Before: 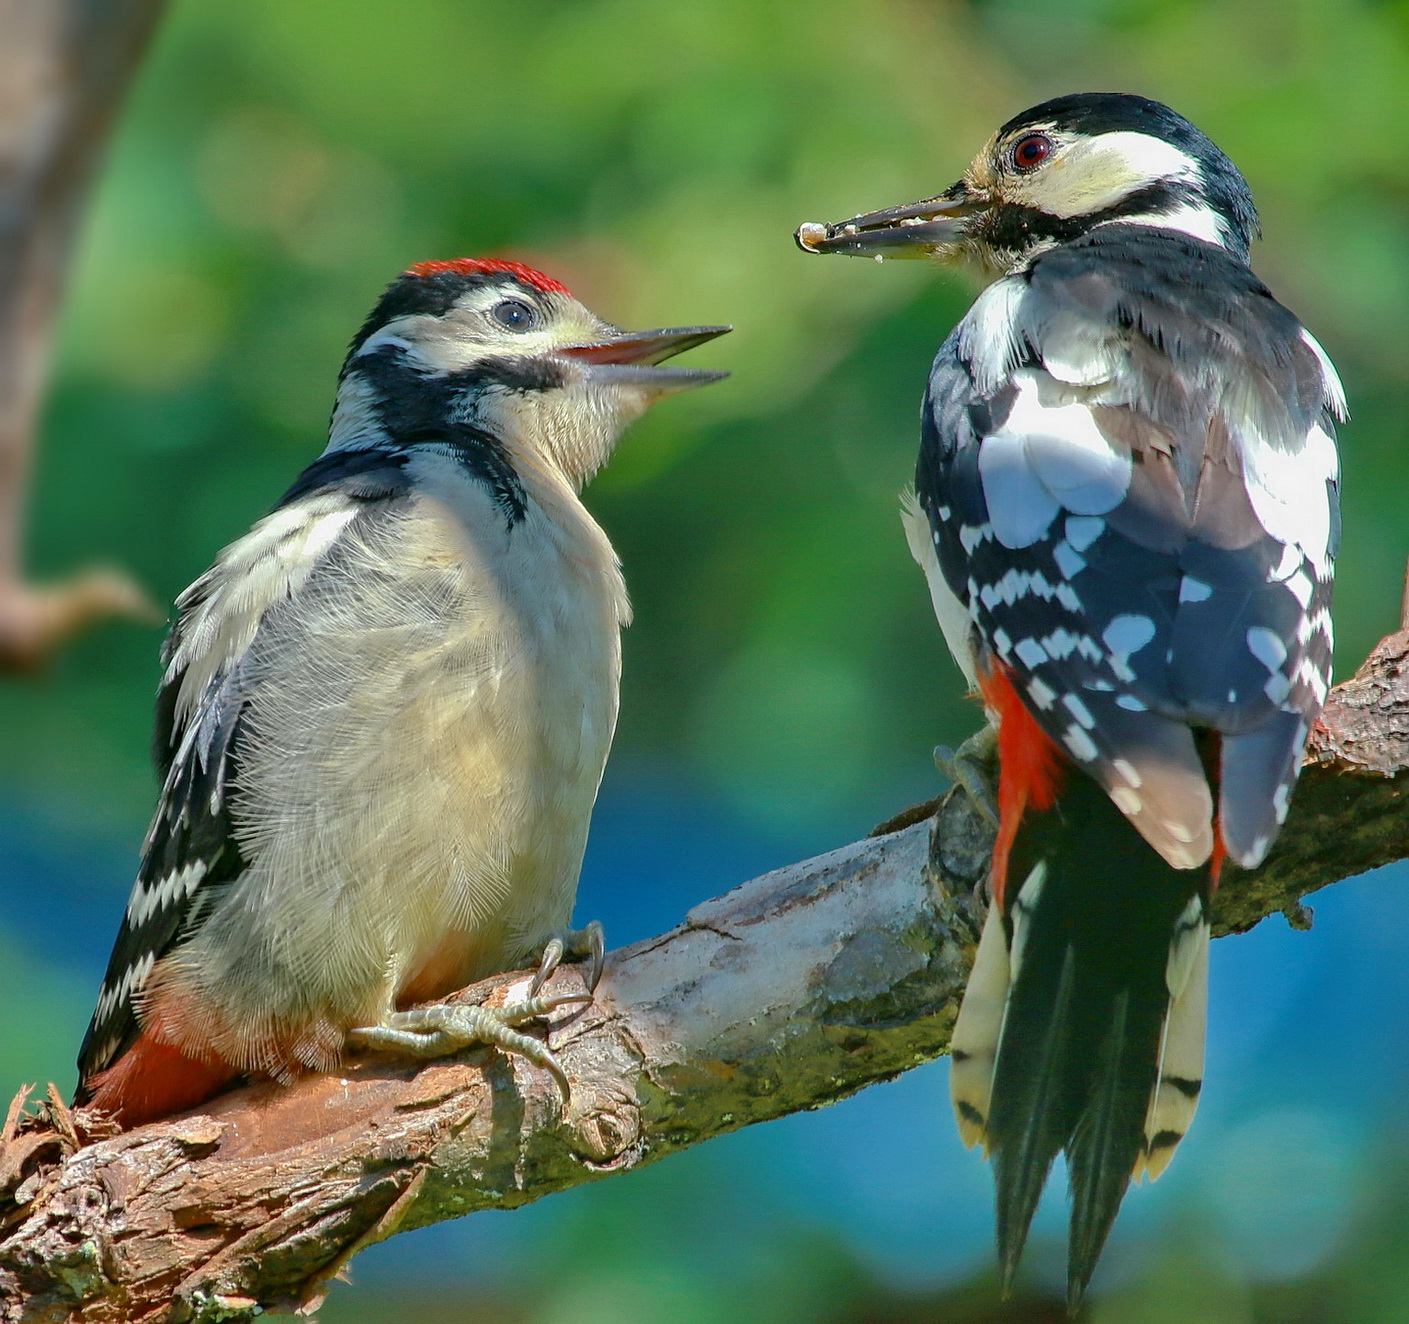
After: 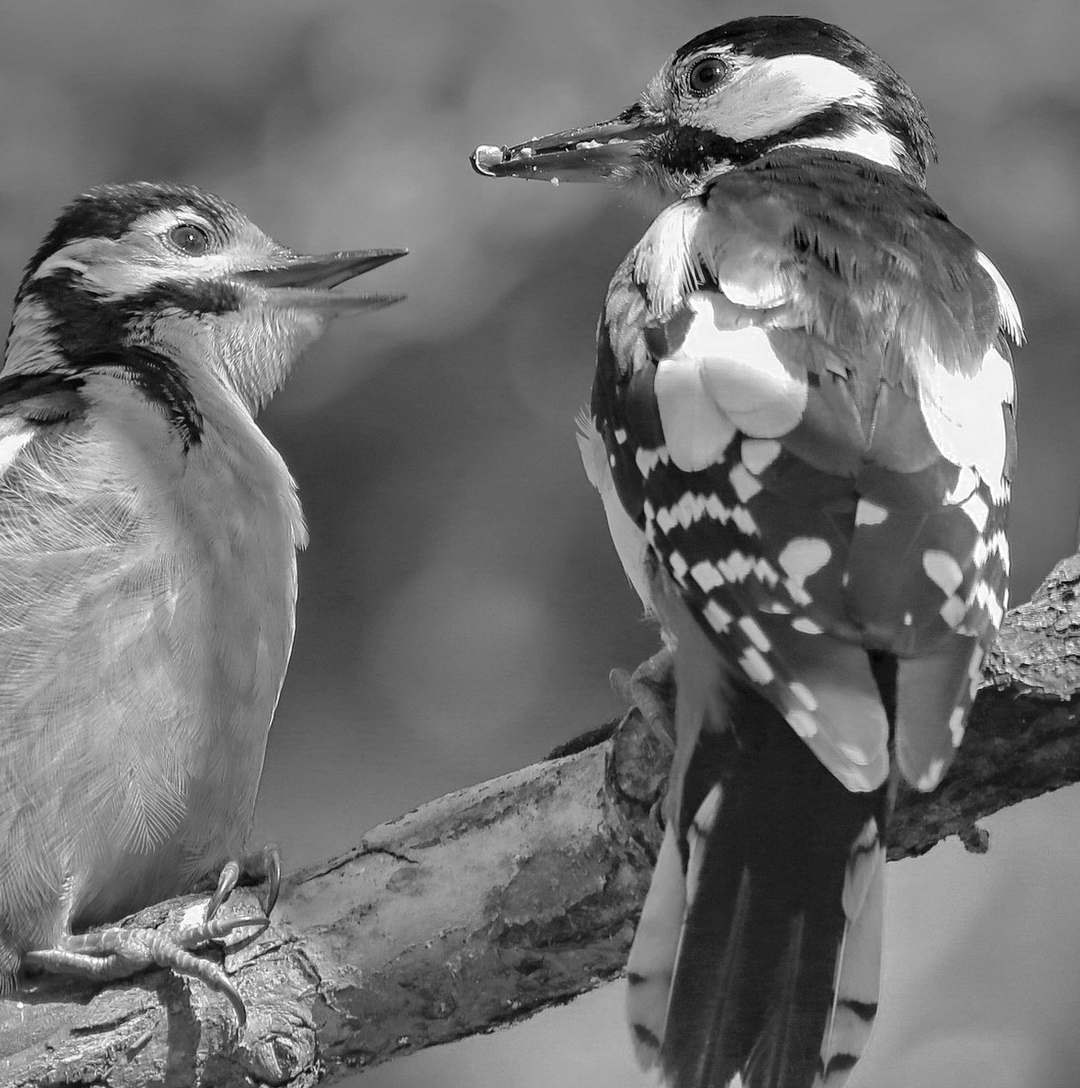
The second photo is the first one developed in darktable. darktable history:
color zones: curves: ch0 [(0, 0.613) (0.01, 0.613) (0.245, 0.448) (0.498, 0.529) (0.642, 0.665) (0.879, 0.777) (0.99, 0.613)]; ch1 [(0, 0) (0.143, 0) (0.286, 0) (0.429, 0) (0.571, 0) (0.714, 0) (0.857, 0)]
crop: left 23.026%, top 5.86%, bottom 11.691%
